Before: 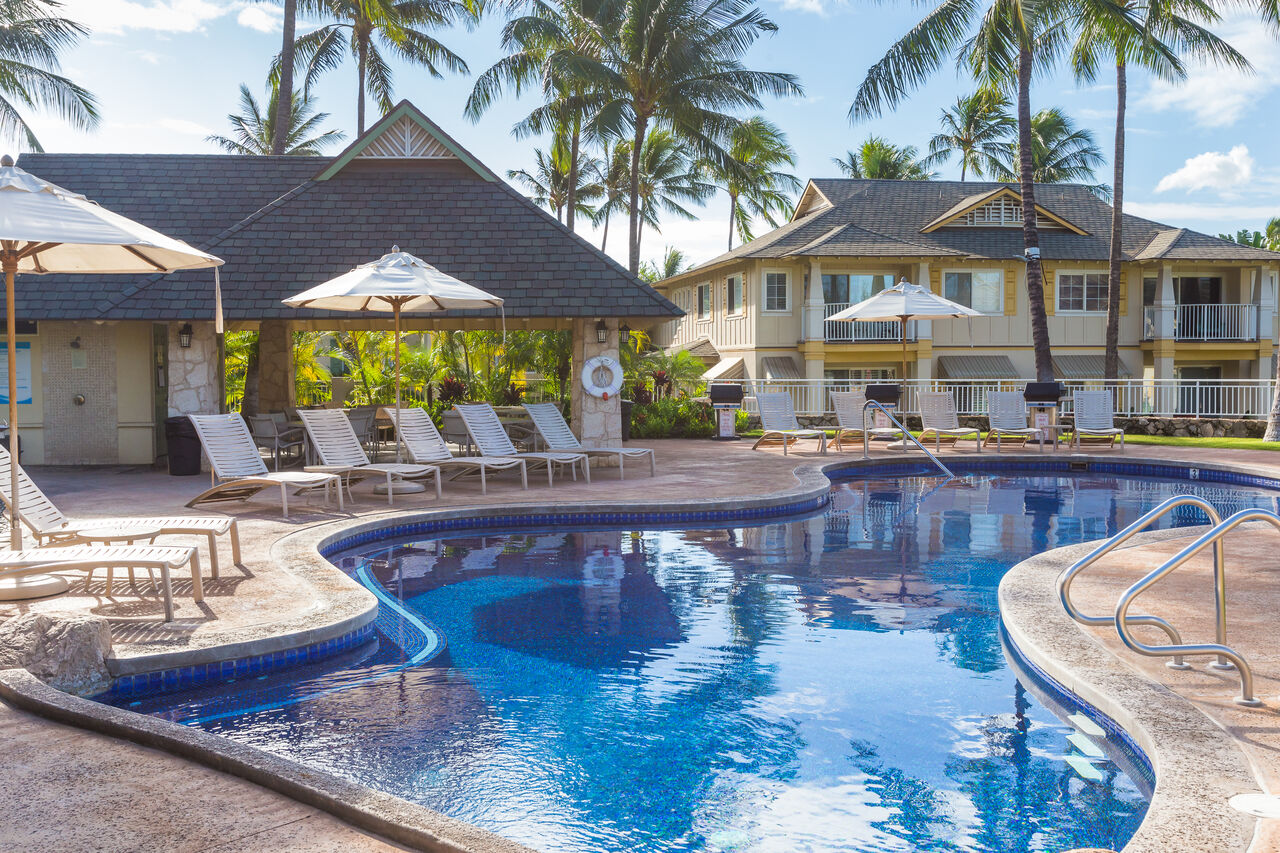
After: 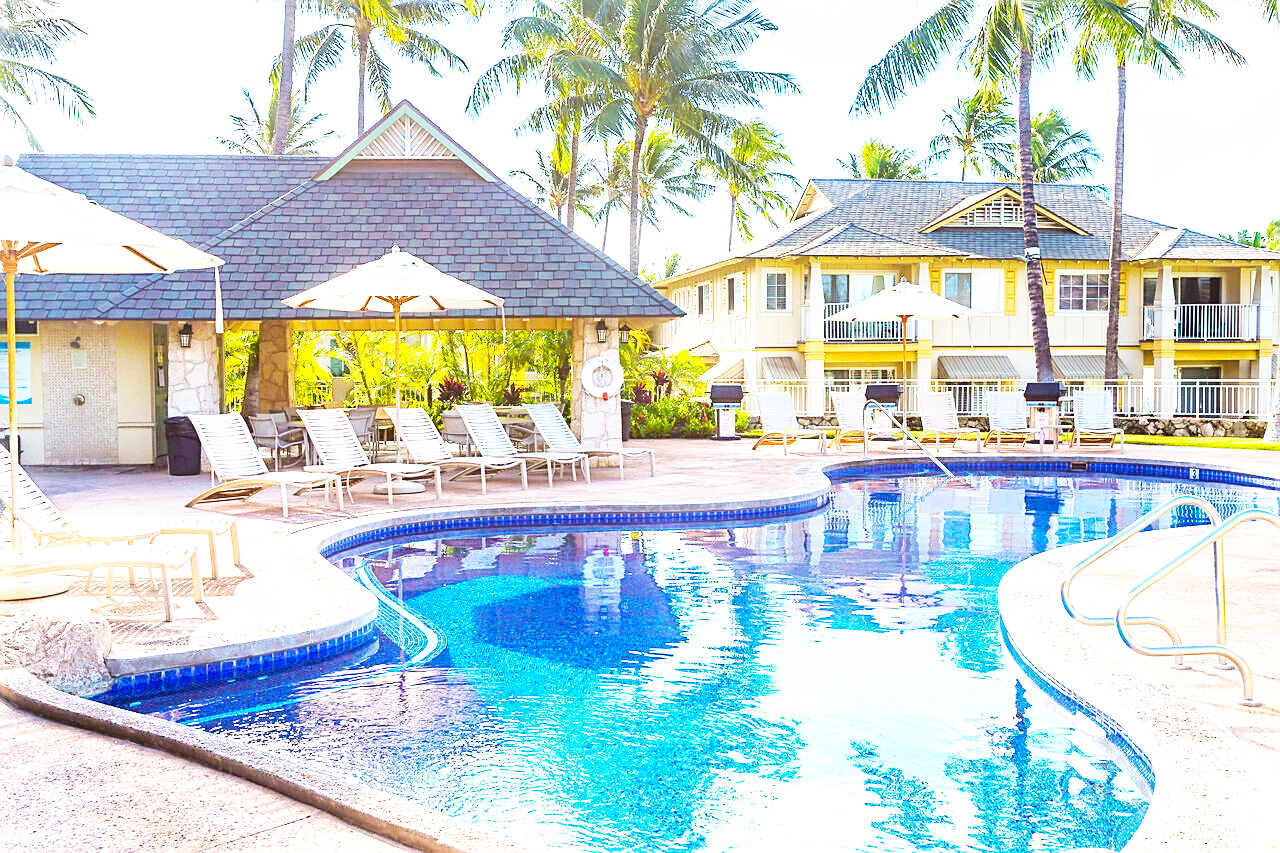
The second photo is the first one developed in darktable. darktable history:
exposure: black level correction 0, exposure 0.9 EV, compensate highlight preservation false
color balance rgb: perceptual saturation grading › global saturation 20%, global vibrance 20%
sharpen: on, module defaults
base curve: curves: ch0 [(0, 0) (0.007, 0.004) (0.027, 0.03) (0.046, 0.07) (0.207, 0.54) (0.442, 0.872) (0.673, 0.972) (1, 1)], preserve colors none
